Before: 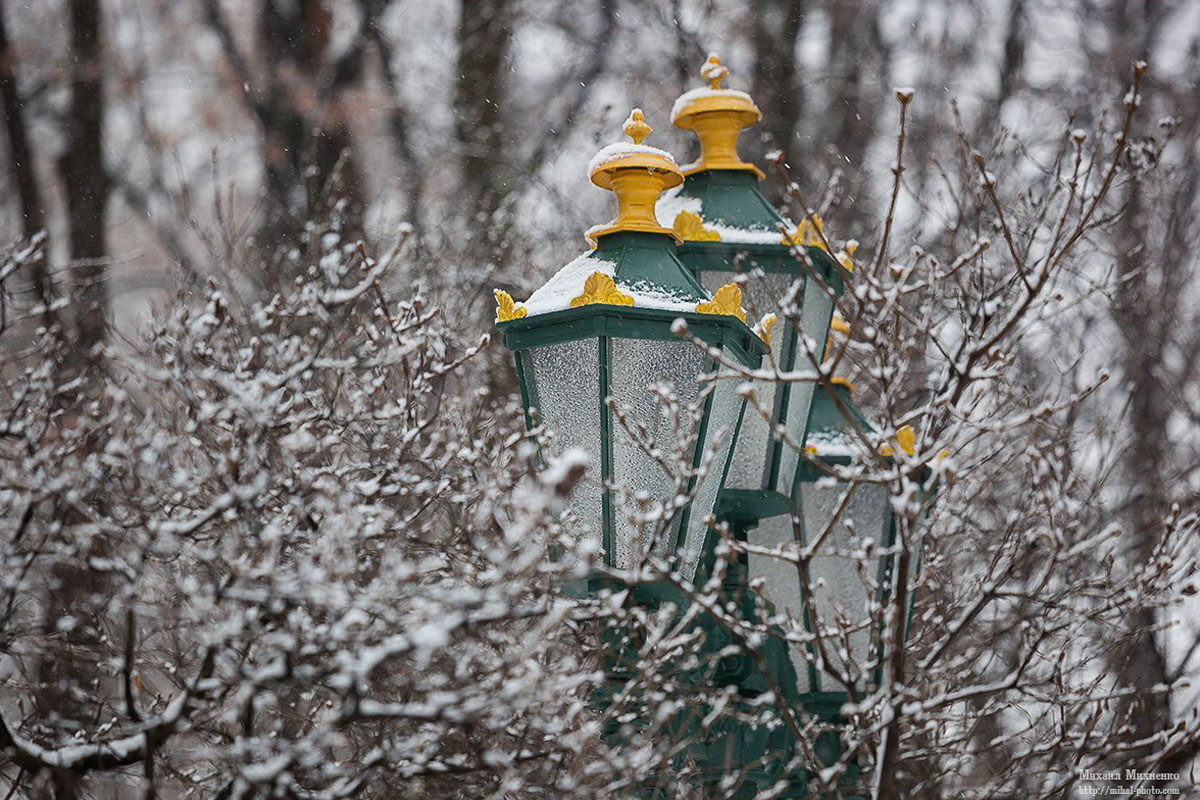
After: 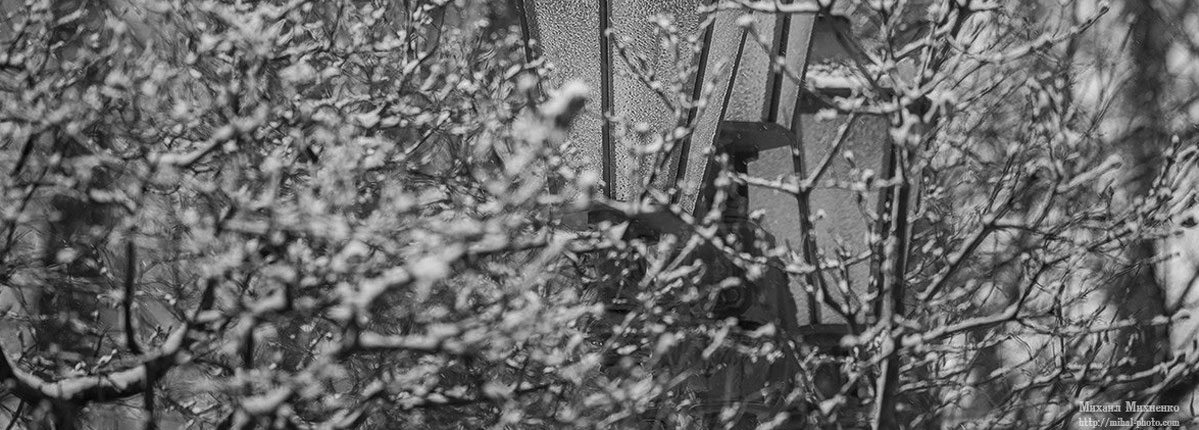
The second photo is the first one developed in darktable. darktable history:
shadows and highlights: shadows 37.27, highlights -28.18, soften with gaussian
crop and rotate: top 46.237%
monochrome: a -92.57, b 58.91
exposure: compensate highlight preservation false
local contrast: on, module defaults
color balance rgb: shadows lift › chroma 9.92%, shadows lift › hue 45.12°, power › luminance 3.26%, power › hue 231.93°, global offset › luminance 0.4%, global offset › chroma 0.21%, global offset › hue 255.02°
